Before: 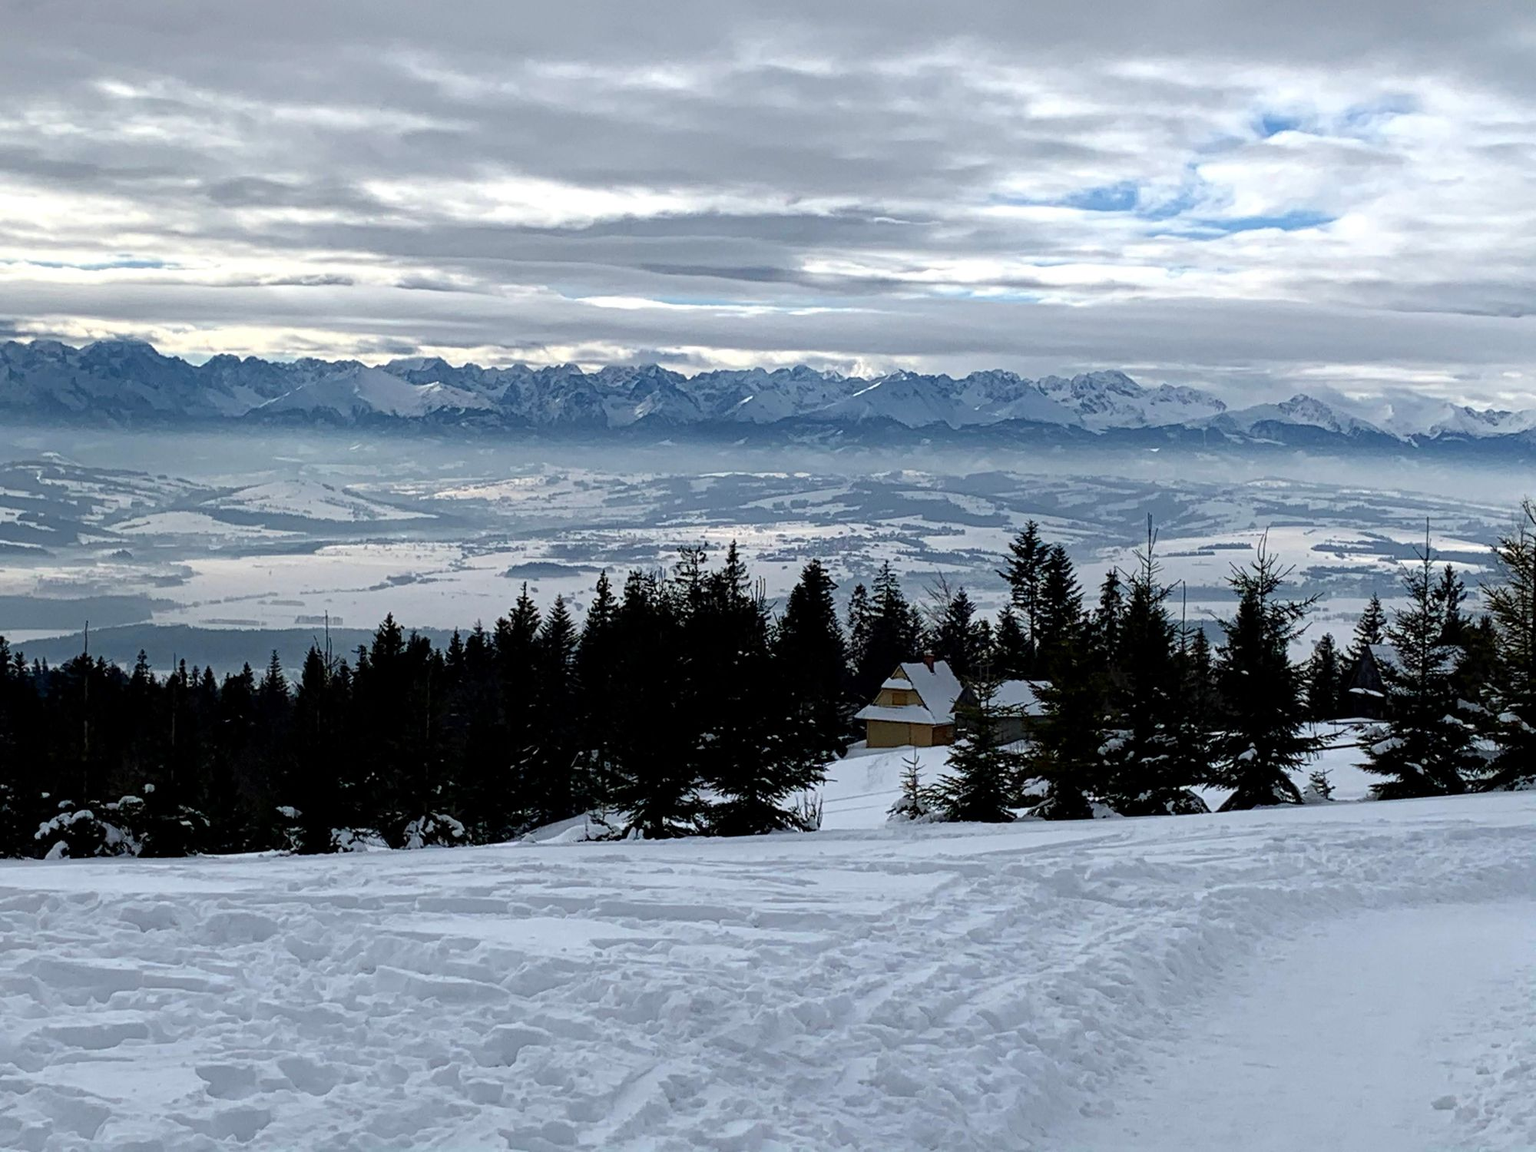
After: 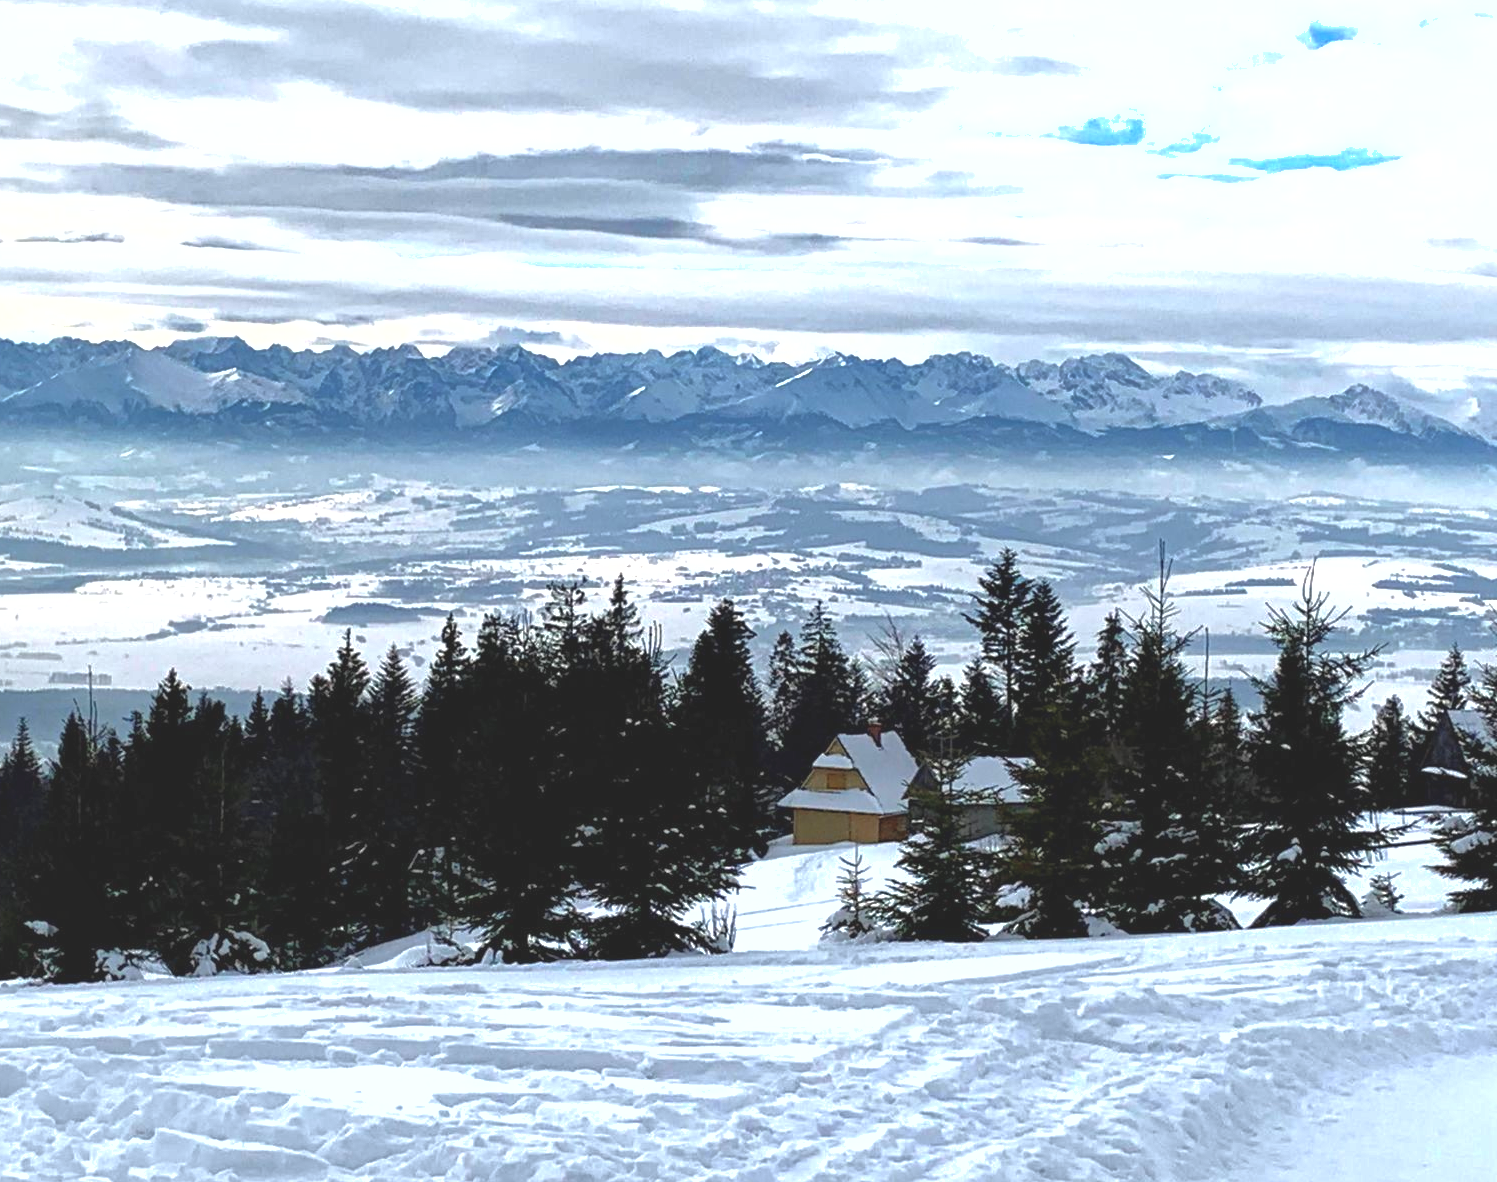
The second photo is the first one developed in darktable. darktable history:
crop: left 16.768%, top 8.653%, right 8.362%, bottom 12.485%
shadows and highlights: on, module defaults
exposure: black level correction -0.005, exposure 1 EV, compensate highlight preservation false
